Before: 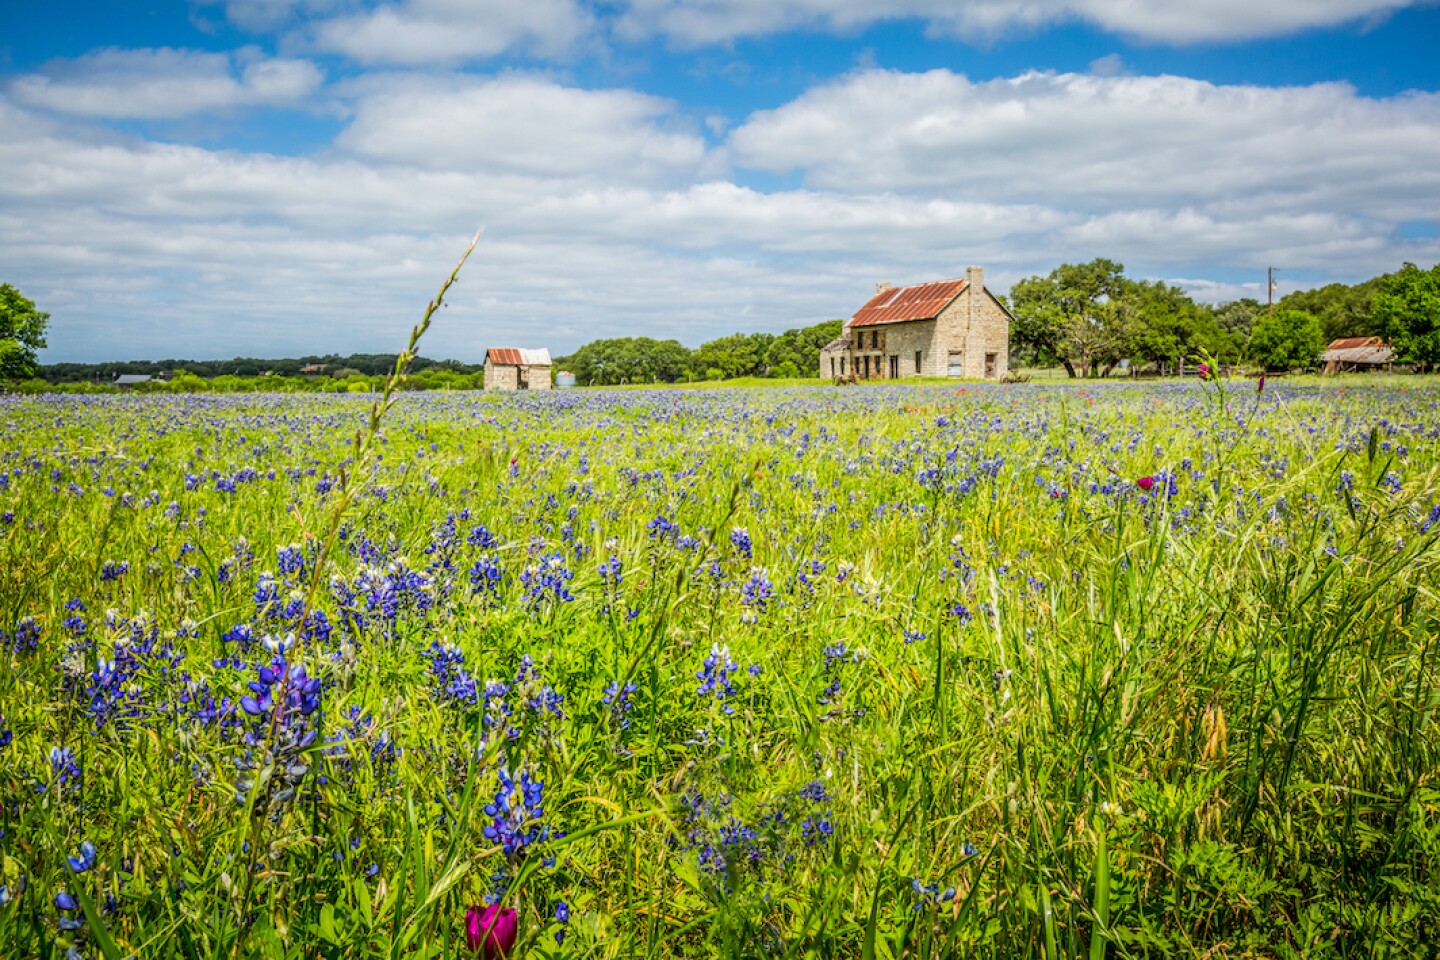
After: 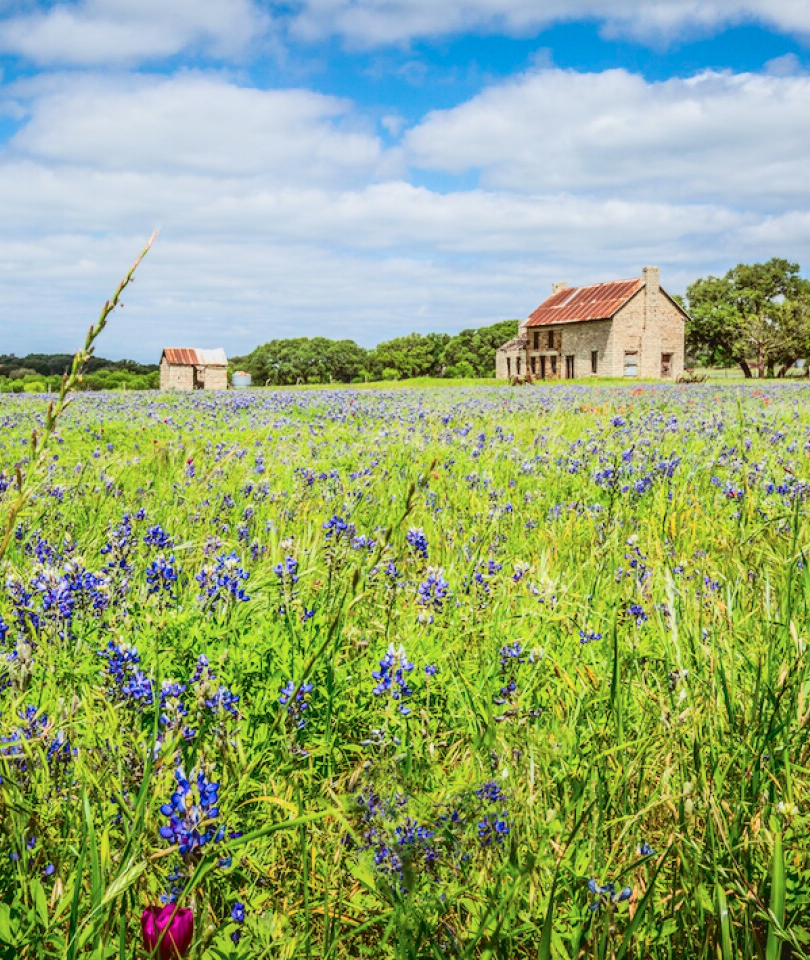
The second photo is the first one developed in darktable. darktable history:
crop and rotate: left 22.516%, right 21.234%
tone curve: curves: ch0 [(0, 0.047) (0.15, 0.127) (0.46, 0.466) (0.751, 0.788) (1, 0.961)]; ch1 [(0, 0) (0.43, 0.408) (0.476, 0.469) (0.505, 0.501) (0.553, 0.557) (0.592, 0.58) (0.631, 0.625) (1, 1)]; ch2 [(0, 0) (0.505, 0.495) (0.55, 0.557) (0.583, 0.573) (1, 1)], color space Lab, independent channels, preserve colors none
color balance: mode lift, gamma, gain (sRGB), lift [1, 1.049, 1, 1]
